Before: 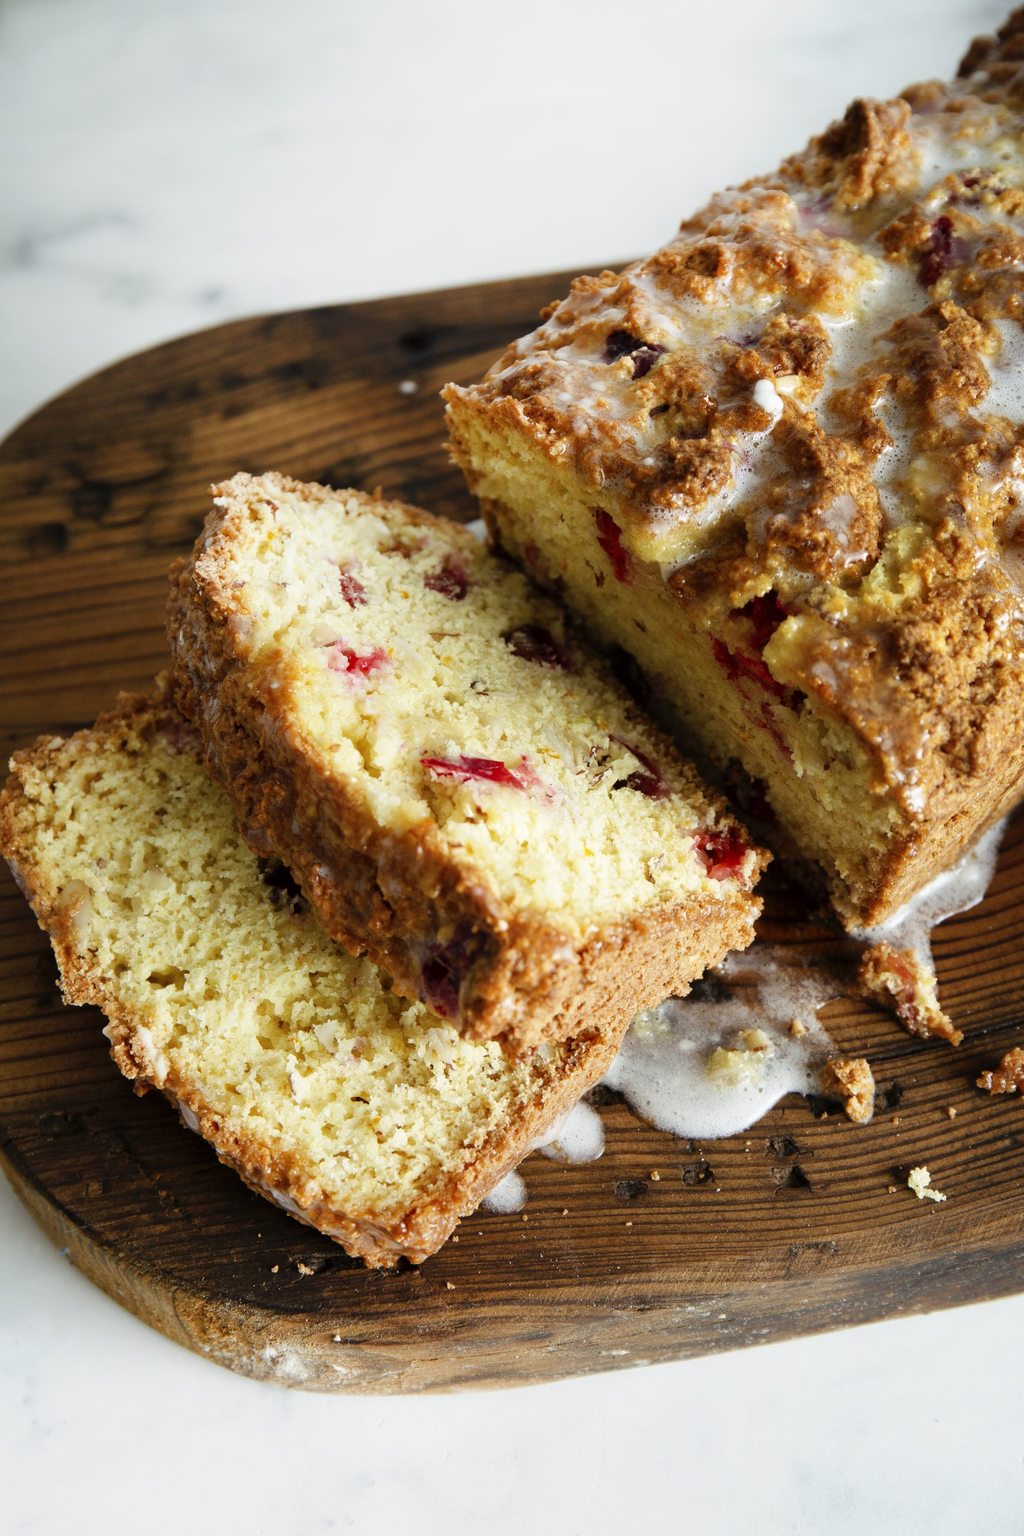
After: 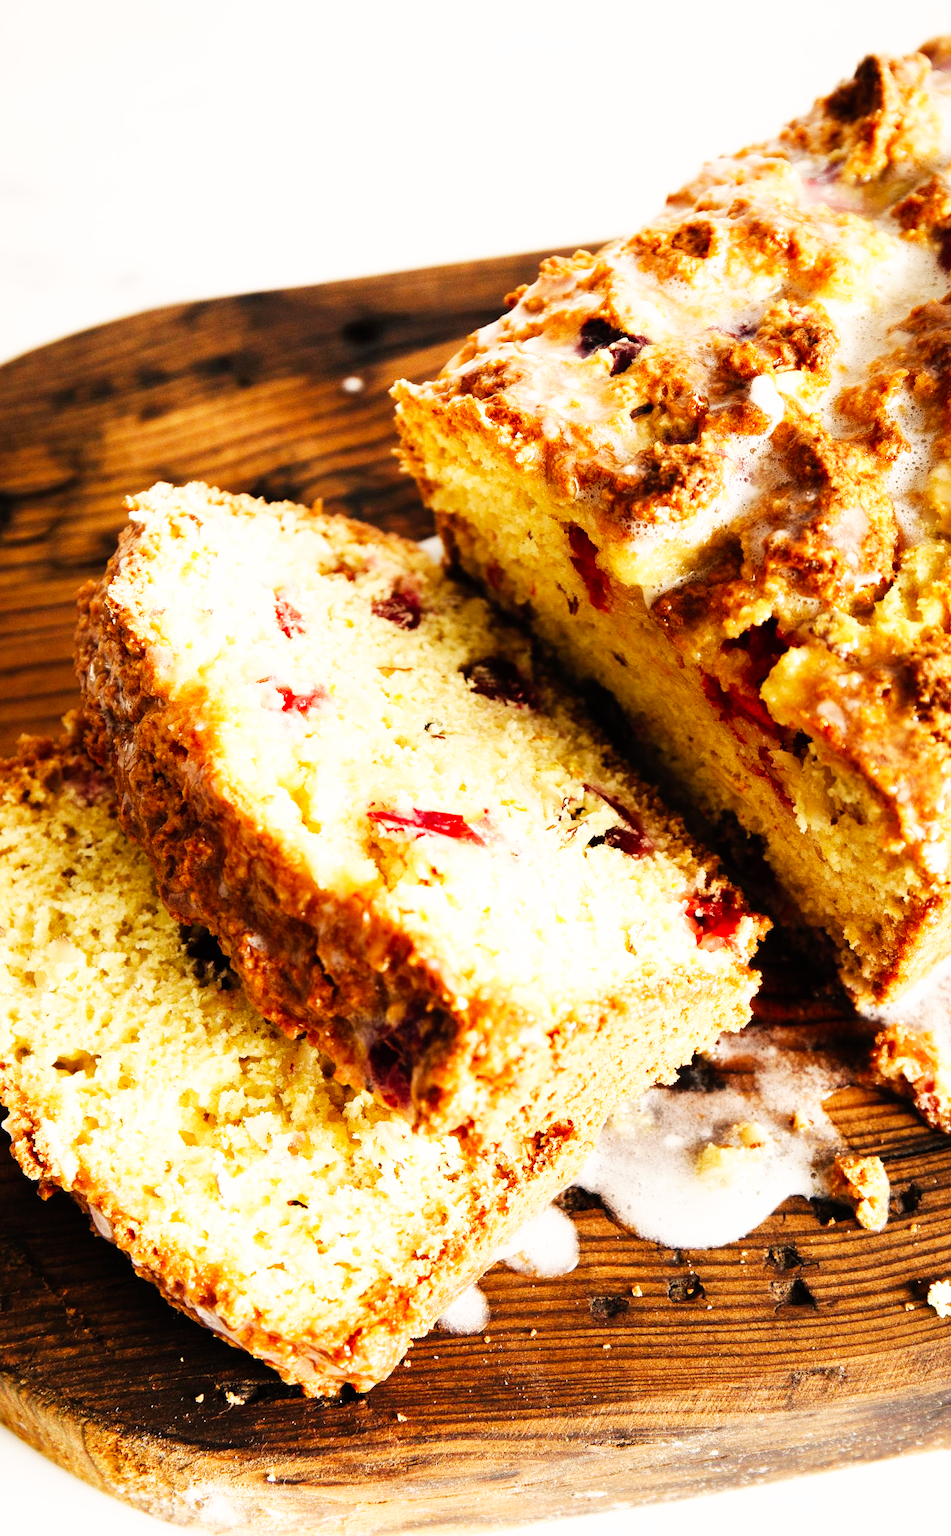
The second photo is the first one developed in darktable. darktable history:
crop: left 9.929%, top 3.475%, right 9.188%, bottom 9.529%
white balance: red 1.127, blue 0.943
base curve: curves: ch0 [(0, 0) (0.007, 0.004) (0.027, 0.03) (0.046, 0.07) (0.207, 0.54) (0.442, 0.872) (0.673, 0.972) (1, 1)], preserve colors none
